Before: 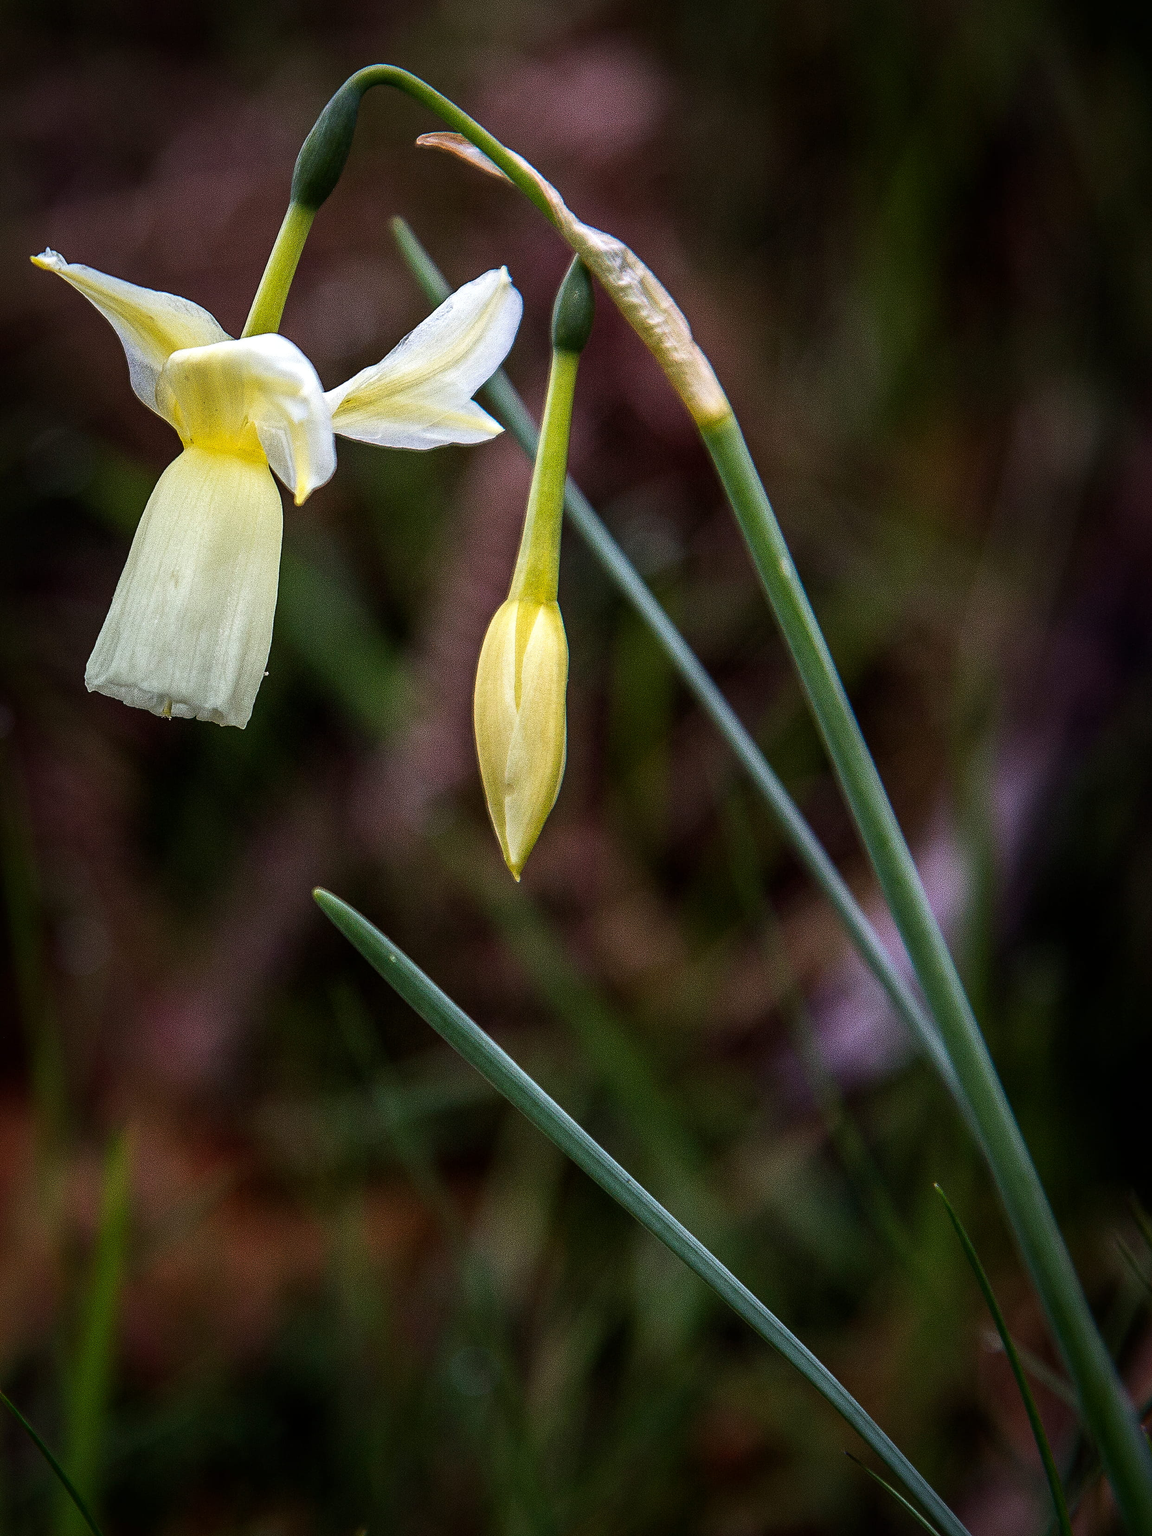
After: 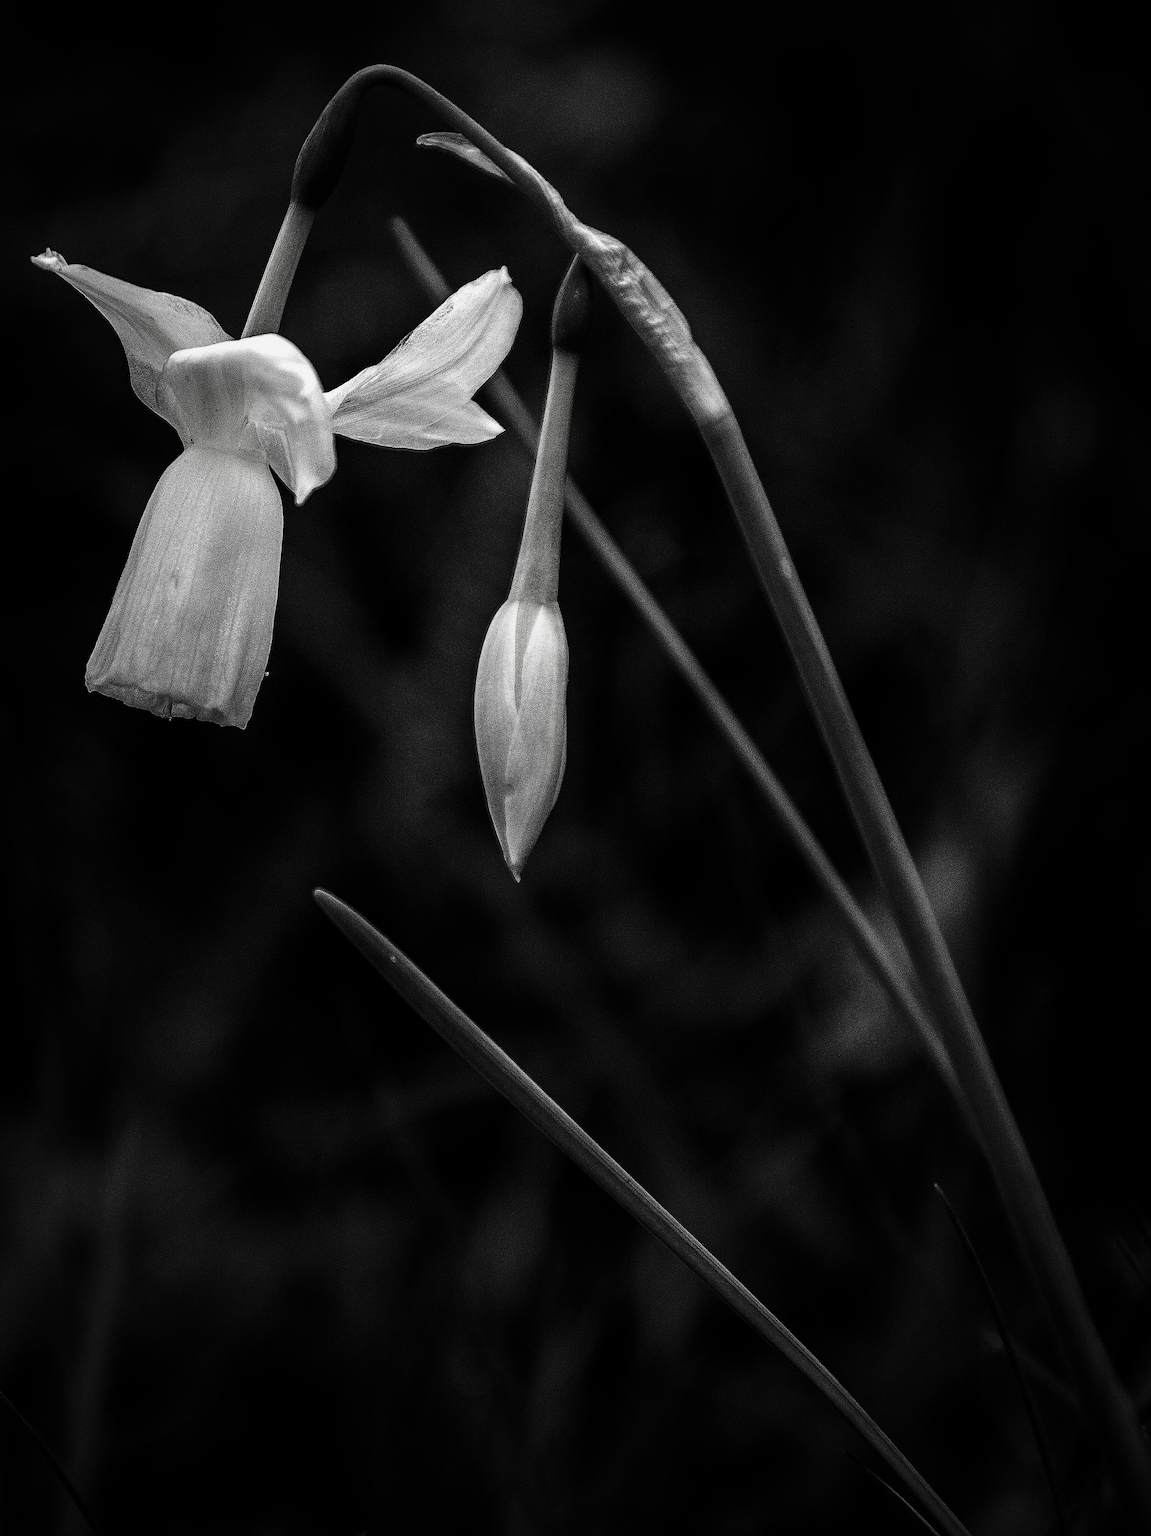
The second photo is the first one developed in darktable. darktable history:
contrast brightness saturation: contrast -0.031, brightness -0.6, saturation -0.993
color balance rgb: highlights gain › chroma 3.093%, highlights gain › hue 78.55°, perceptual saturation grading › global saturation 0.077%, global vibrance 14.259%
color zones: mix -119.91%
